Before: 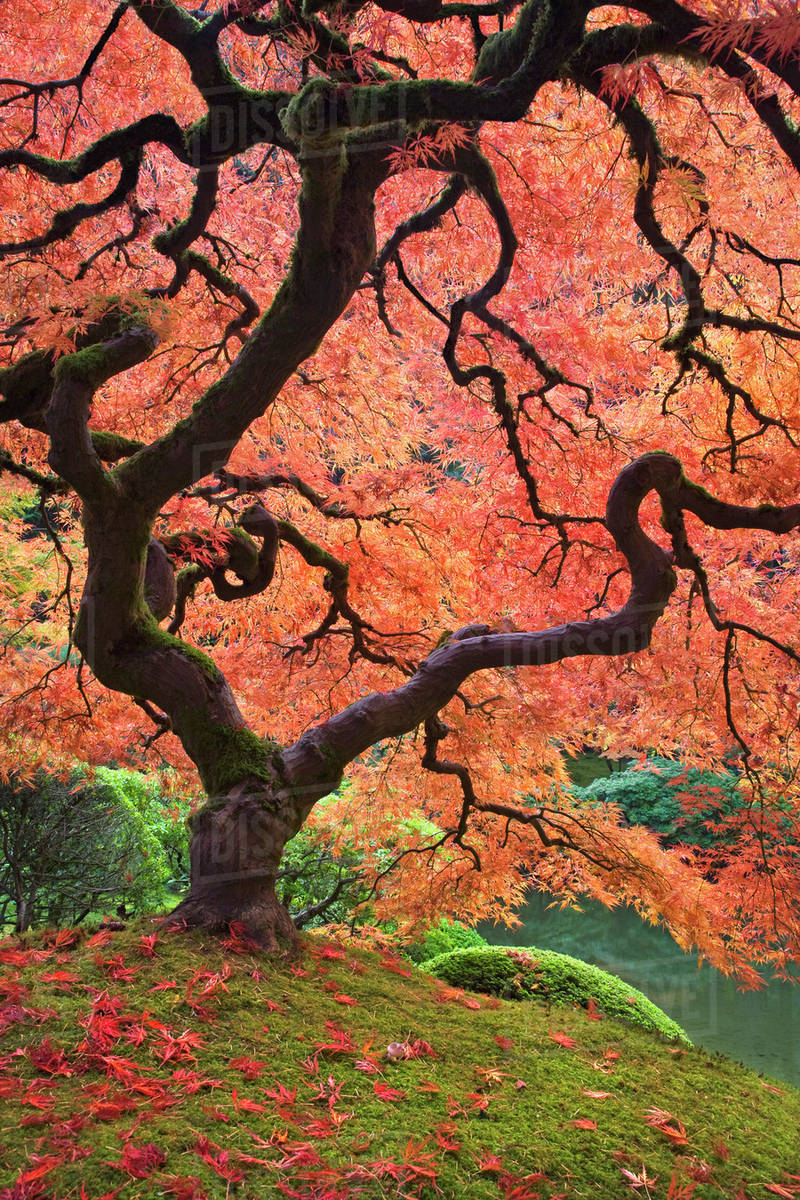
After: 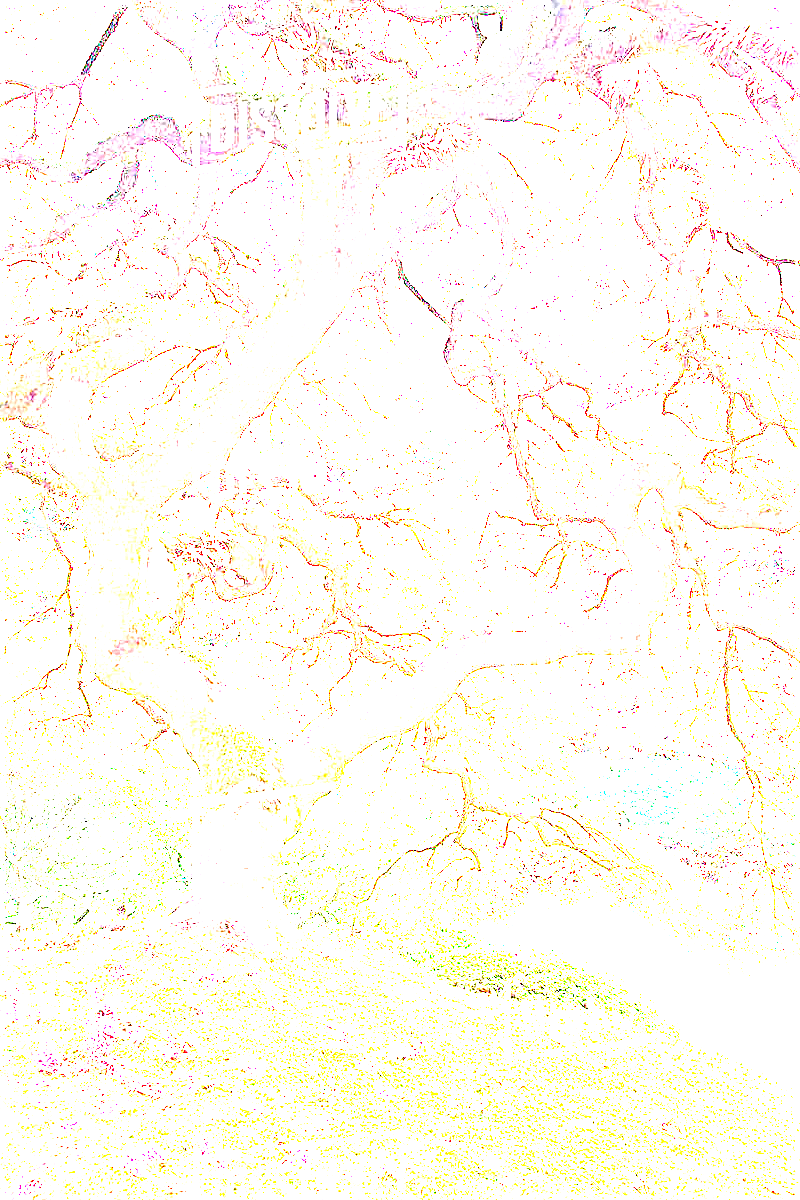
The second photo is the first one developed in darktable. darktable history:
sharpen: on, module defaults
exposure: exposure 8 EV, compensate highlight preservation false
